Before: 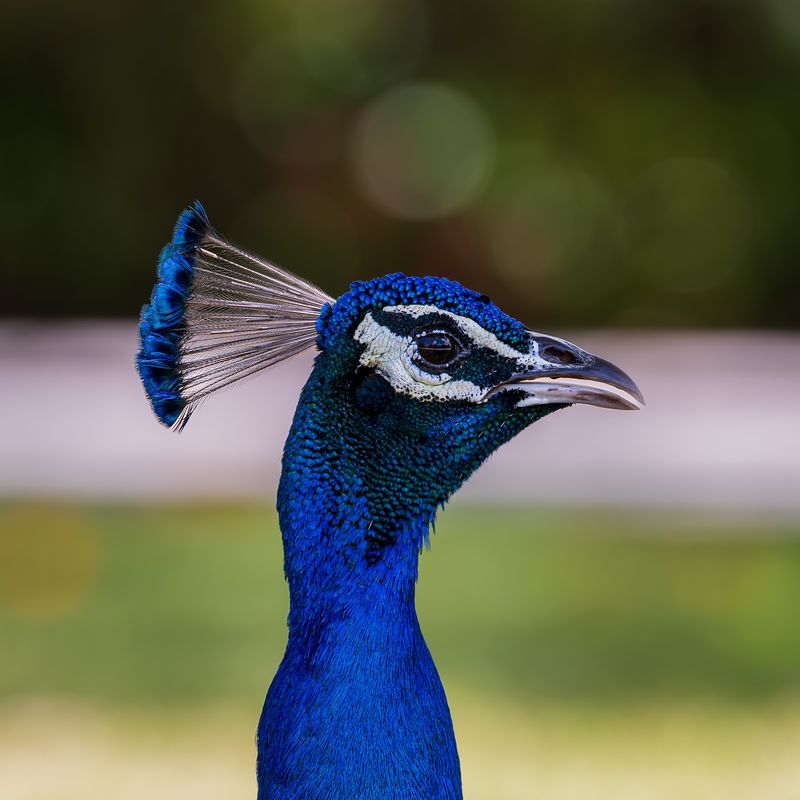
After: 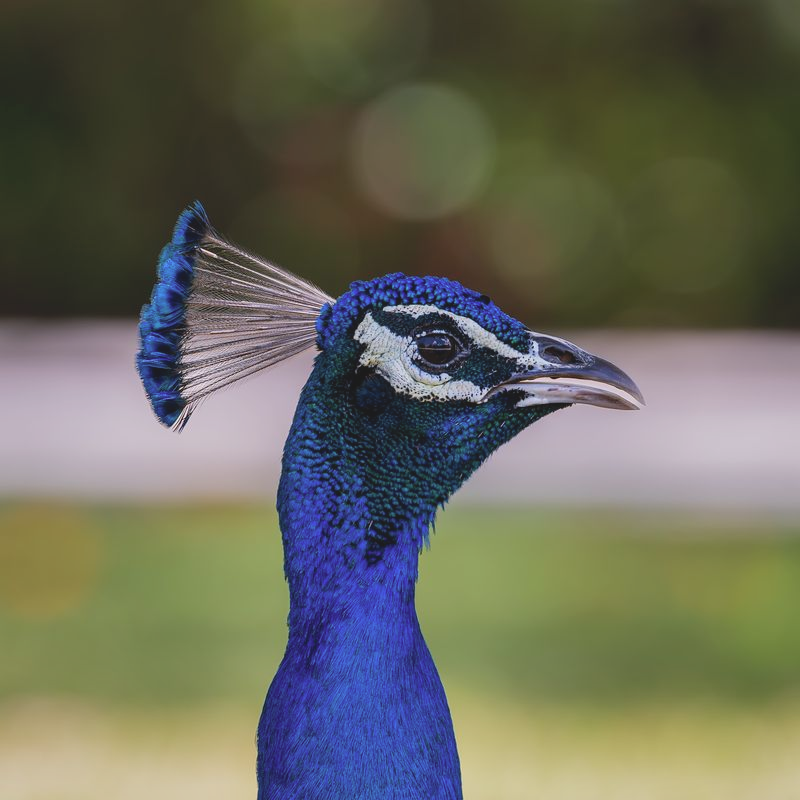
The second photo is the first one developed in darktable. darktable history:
contrast brightness saturation: contrast -0.15, brightness 0.05, saturation -0.12
shadows and highlights: shadows 12, white point adjustment 1.2, soften with gaussian
